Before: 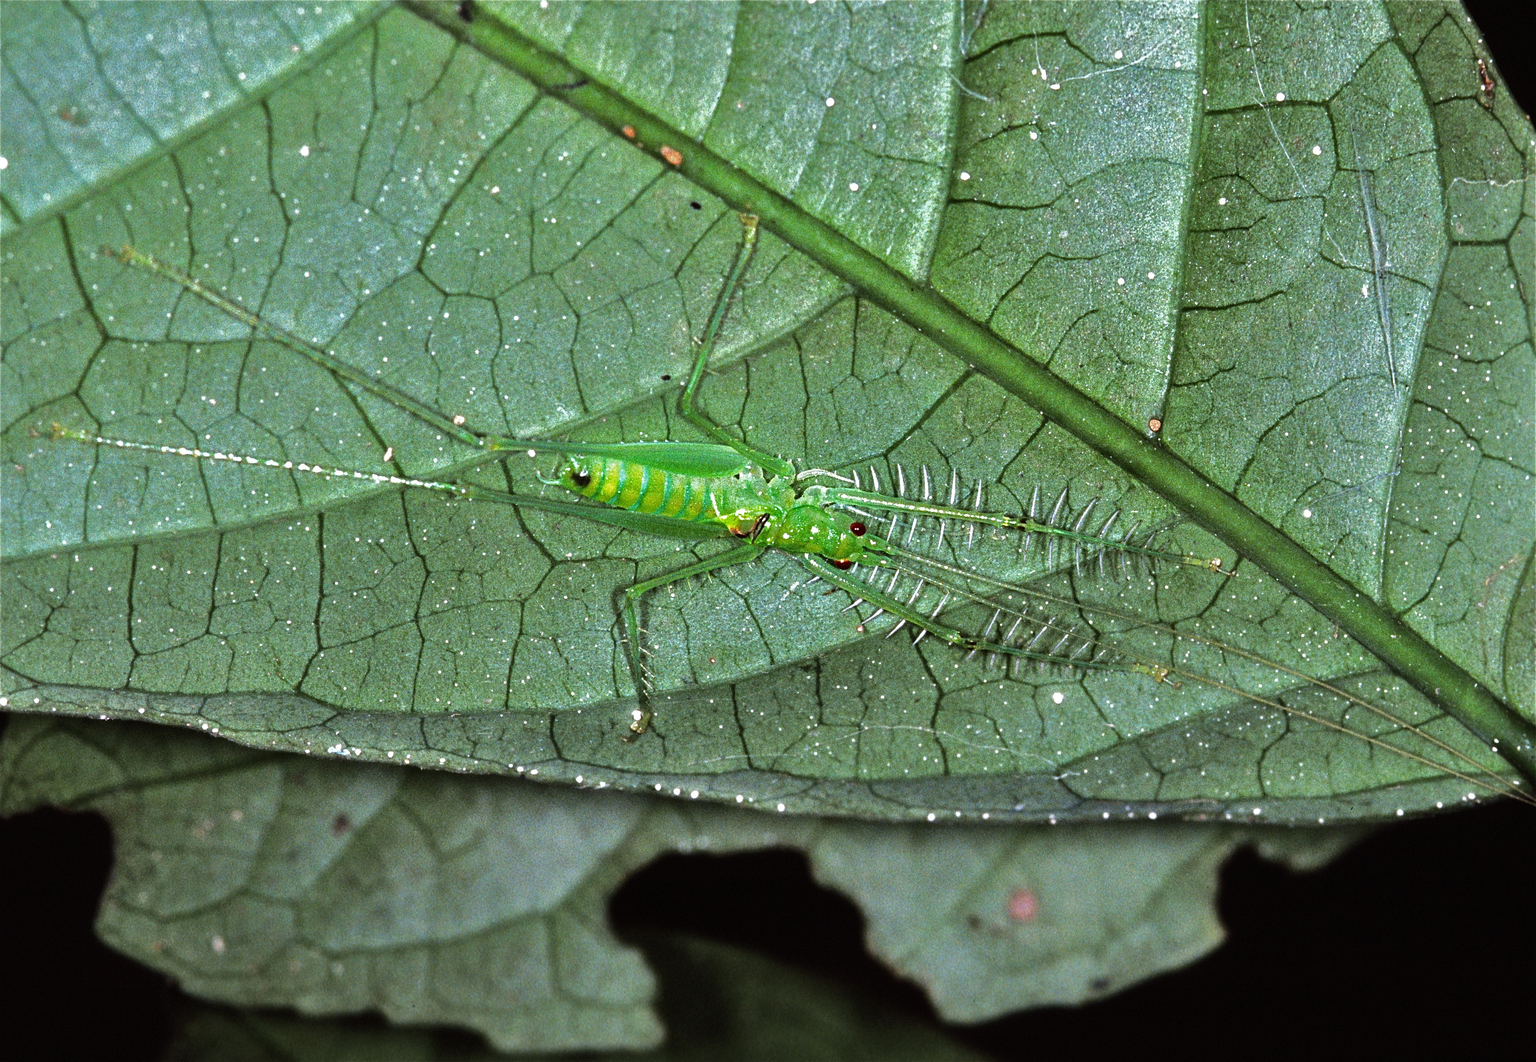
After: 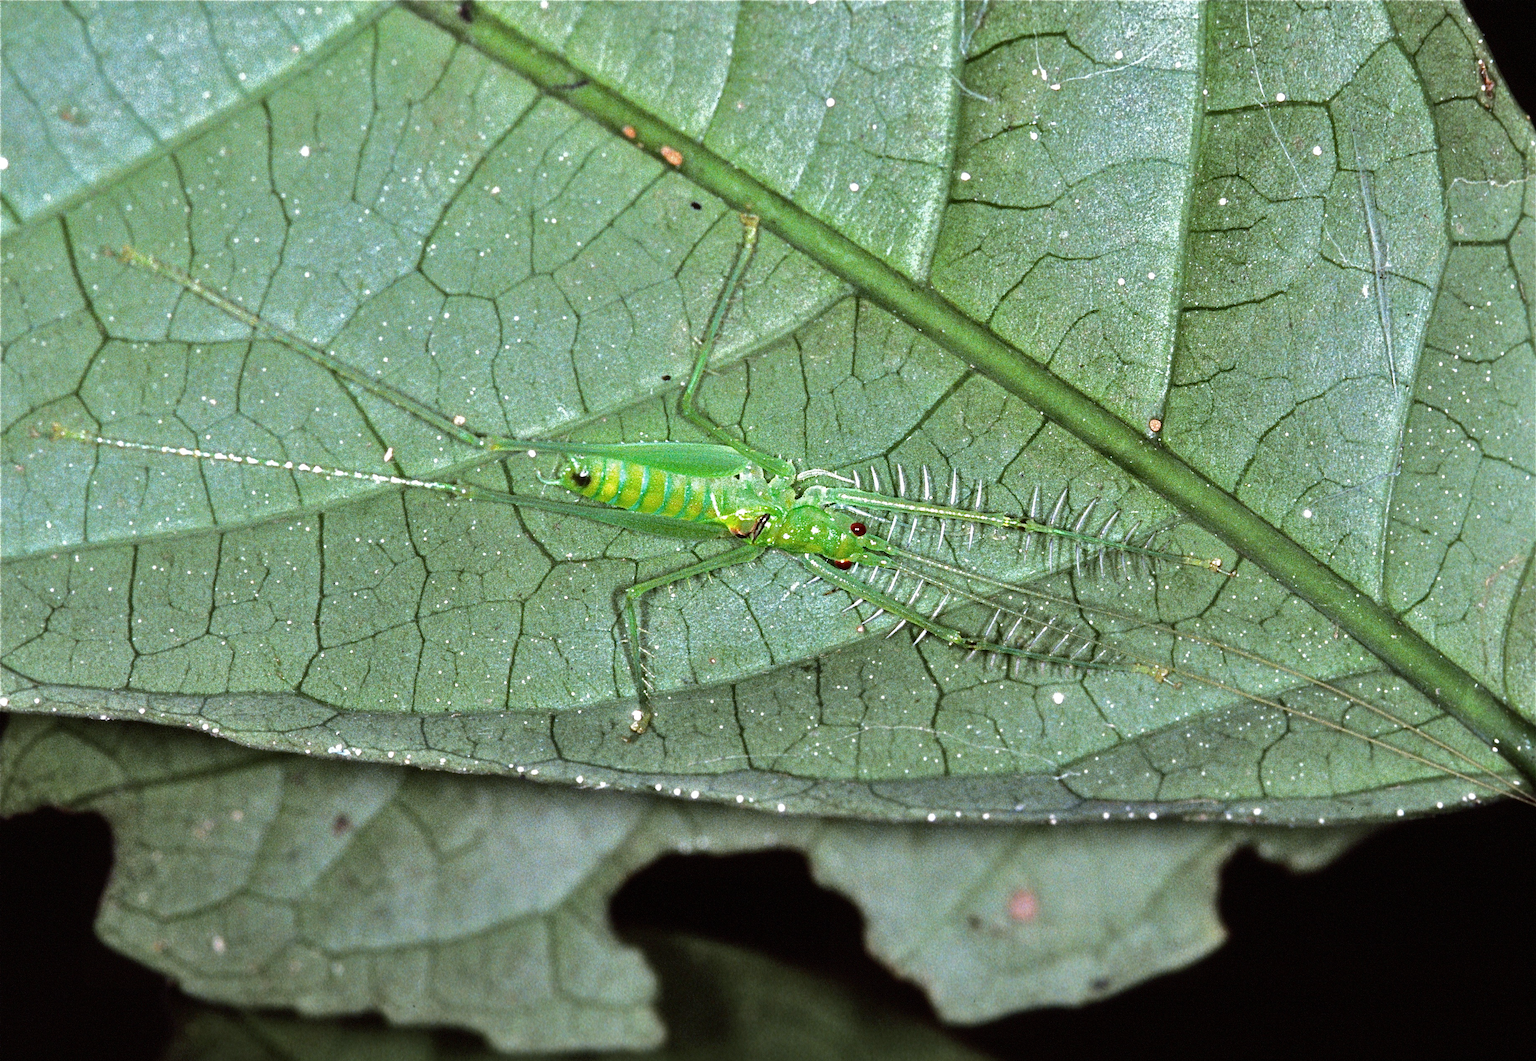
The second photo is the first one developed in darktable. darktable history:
shadows and highlights: shadows -1.45, highlights 40.04
